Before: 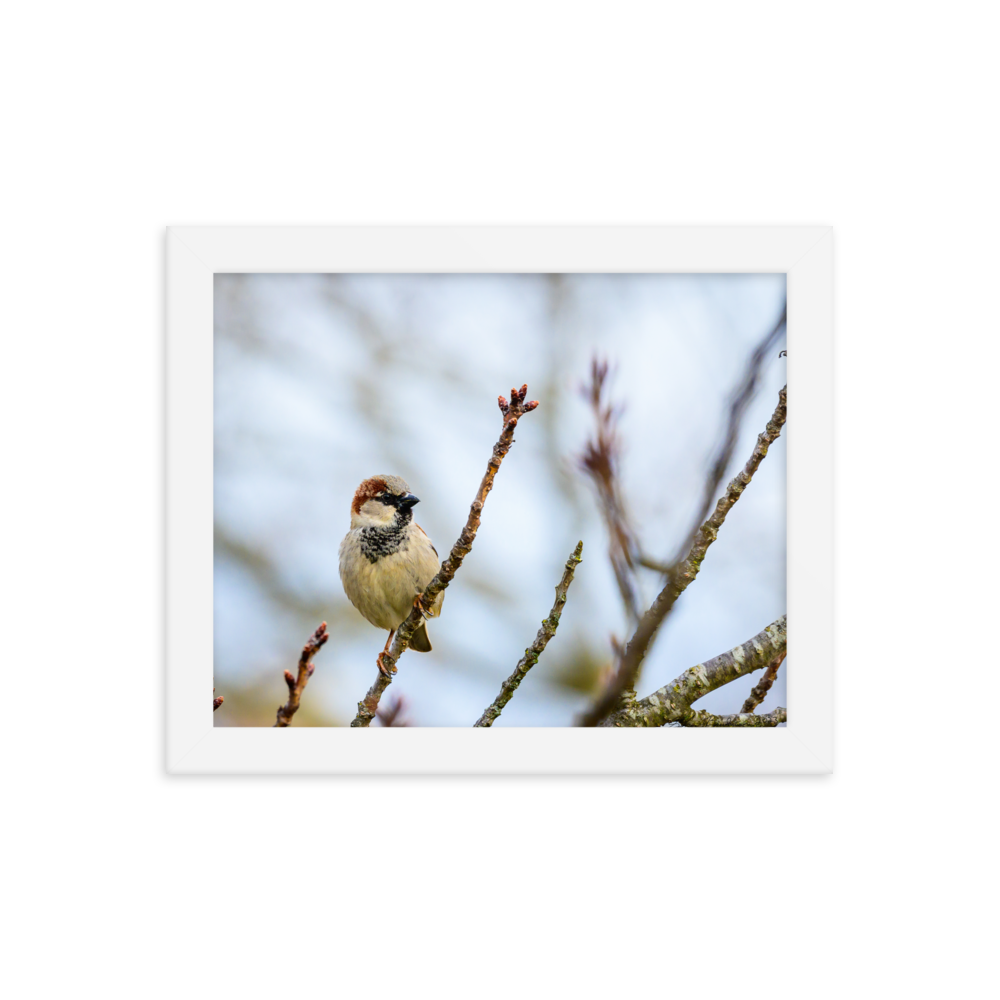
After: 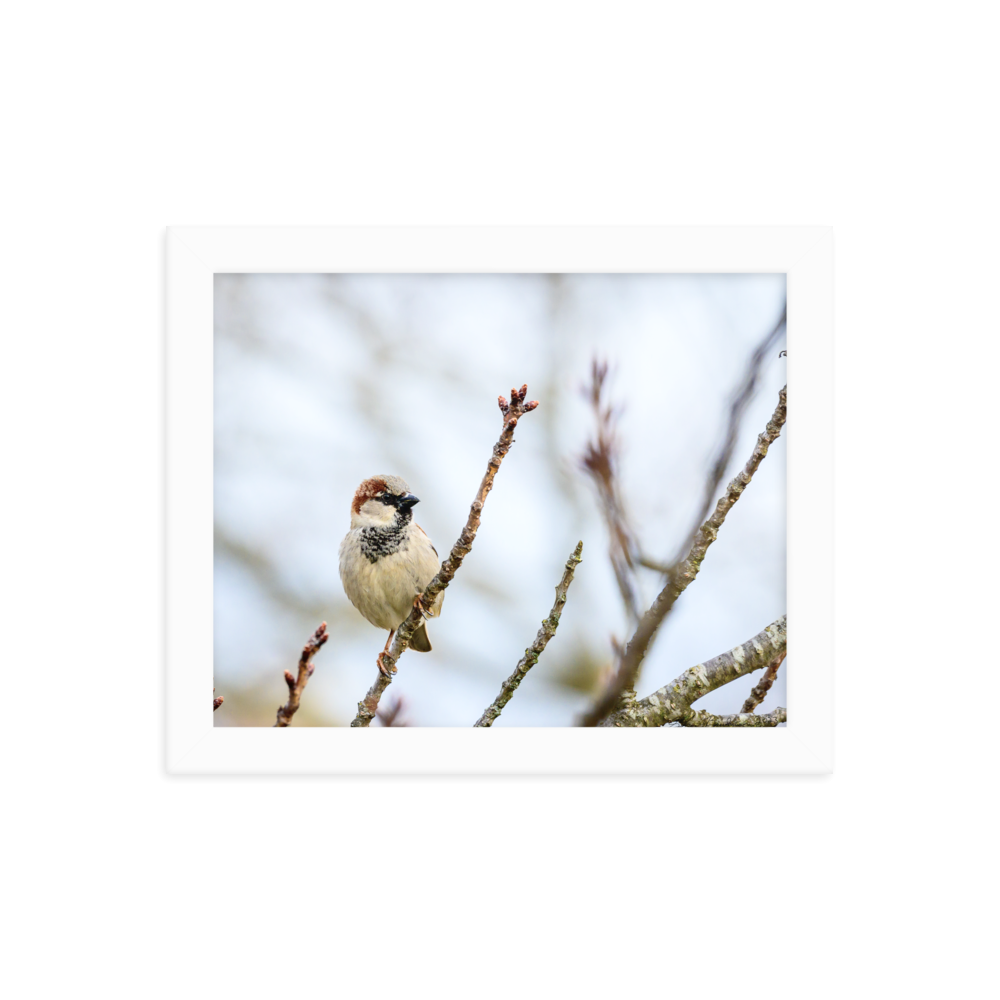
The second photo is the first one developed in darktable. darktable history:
levels: levels [0, 0.43, 0.984]
contrast brightness saturation: contrast 0.1, saturation -0.36
